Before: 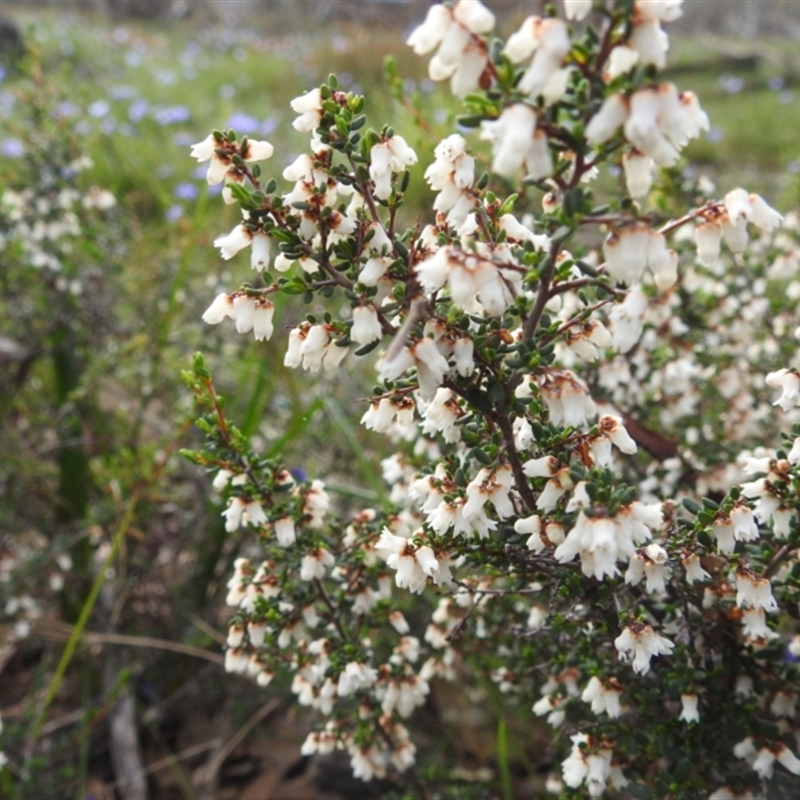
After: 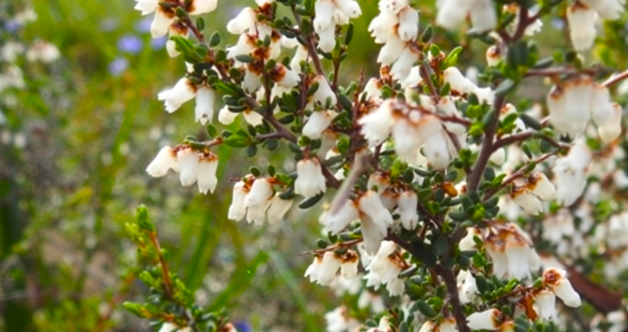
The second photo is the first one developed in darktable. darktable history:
crop: left 7.036%, top 18.398%, right 14.379%, bottom 40.043%
color balance rgb: linear chroma grading › global chroma 15%, perceptual saturation grading › global saturation 30%
shadows and highlights: shadows 20.91, highlights -82.73, soften with gaussian
